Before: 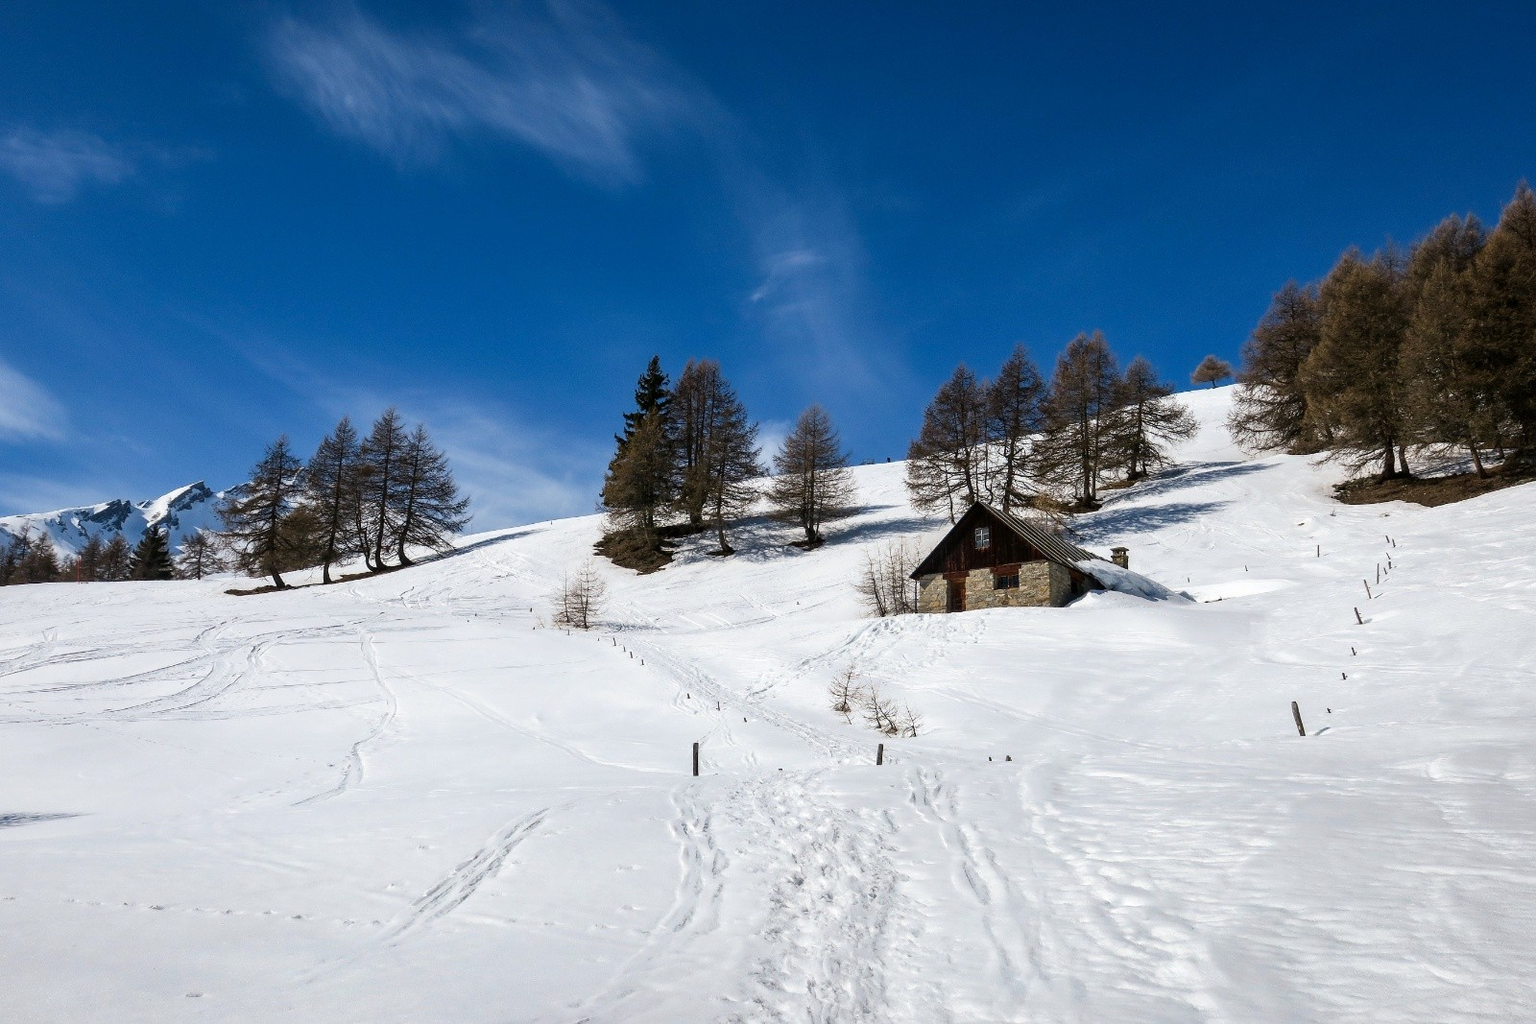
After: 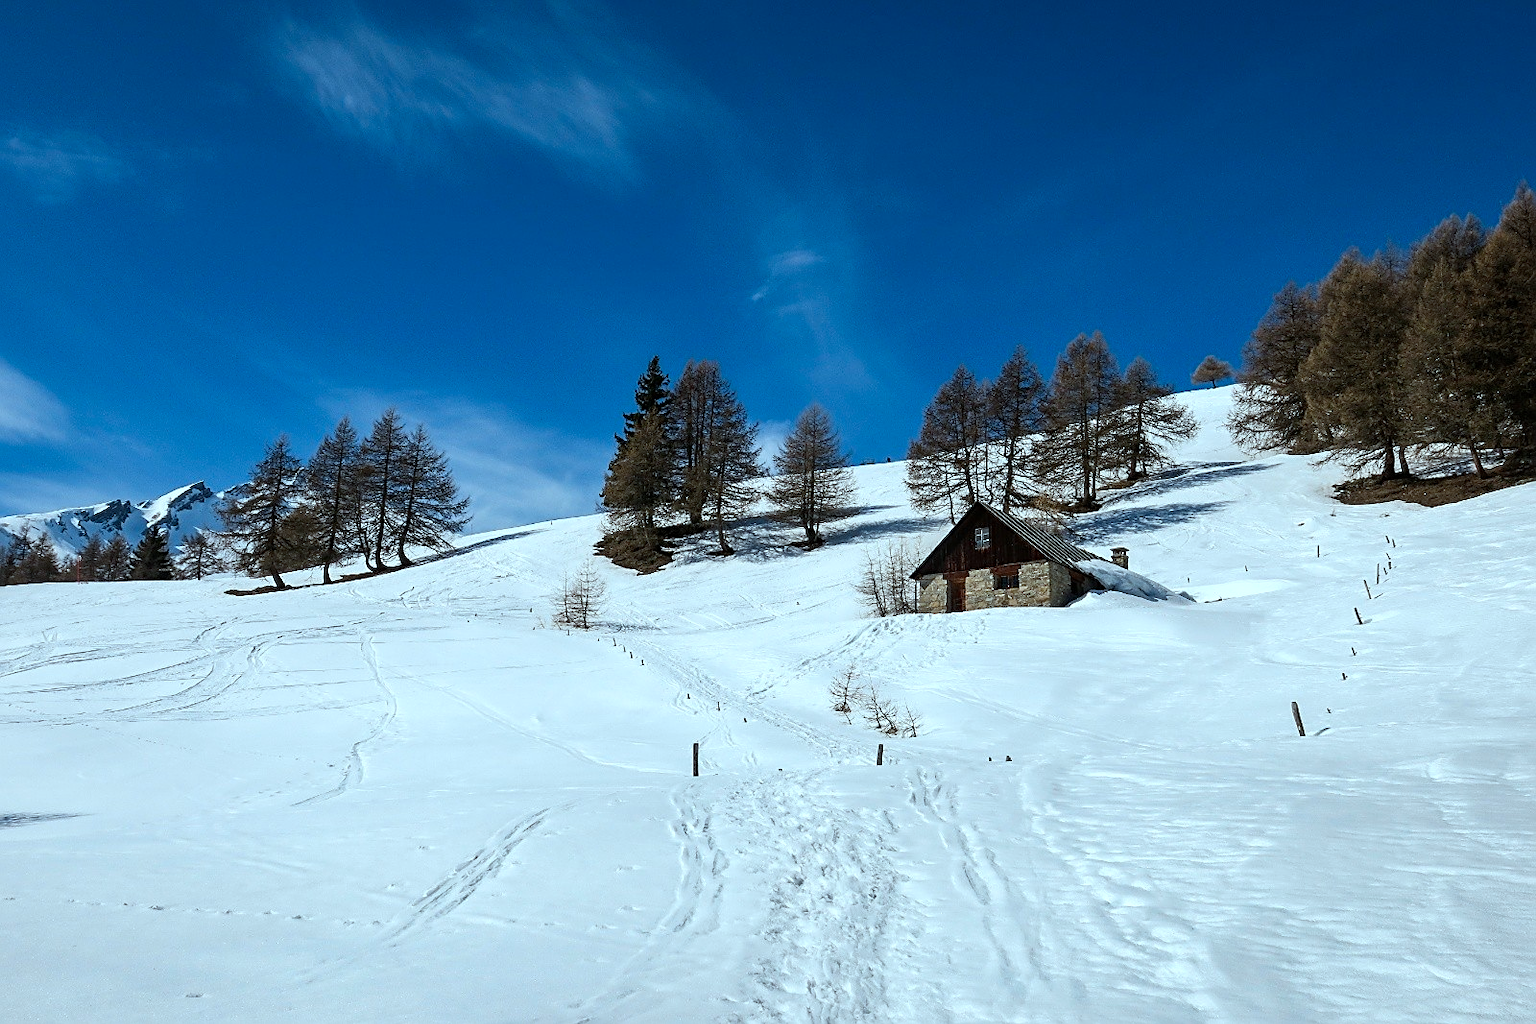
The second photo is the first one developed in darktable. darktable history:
color correction: highlights a* -10.04, highlights b* -10.37
sharpen: on, module defaults
